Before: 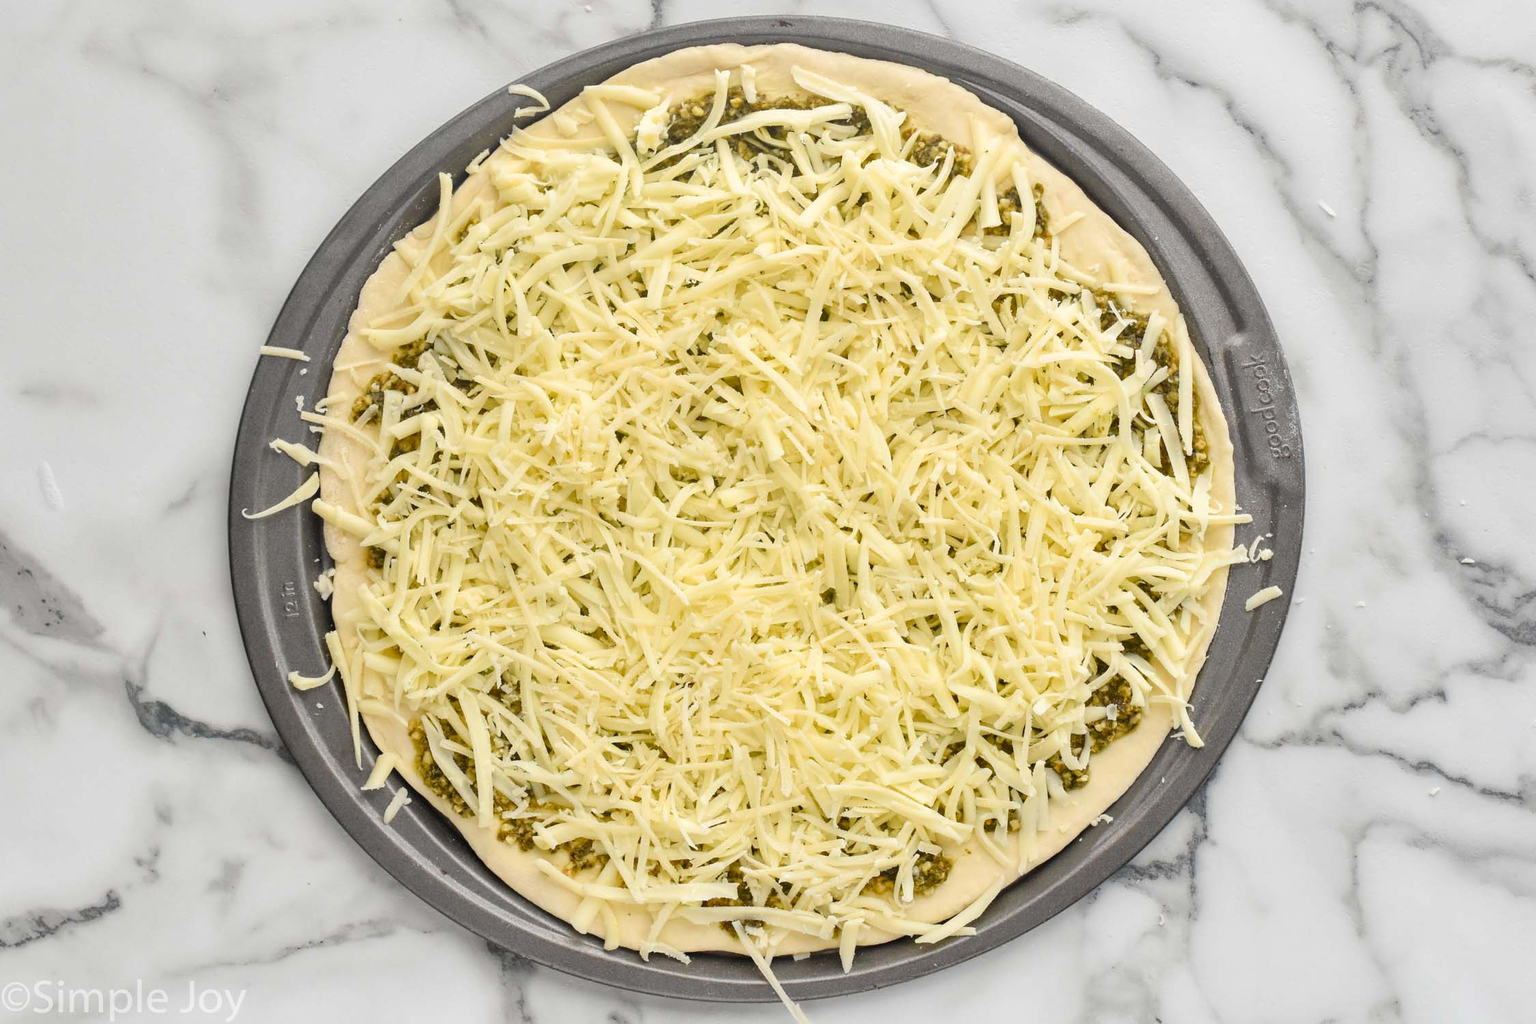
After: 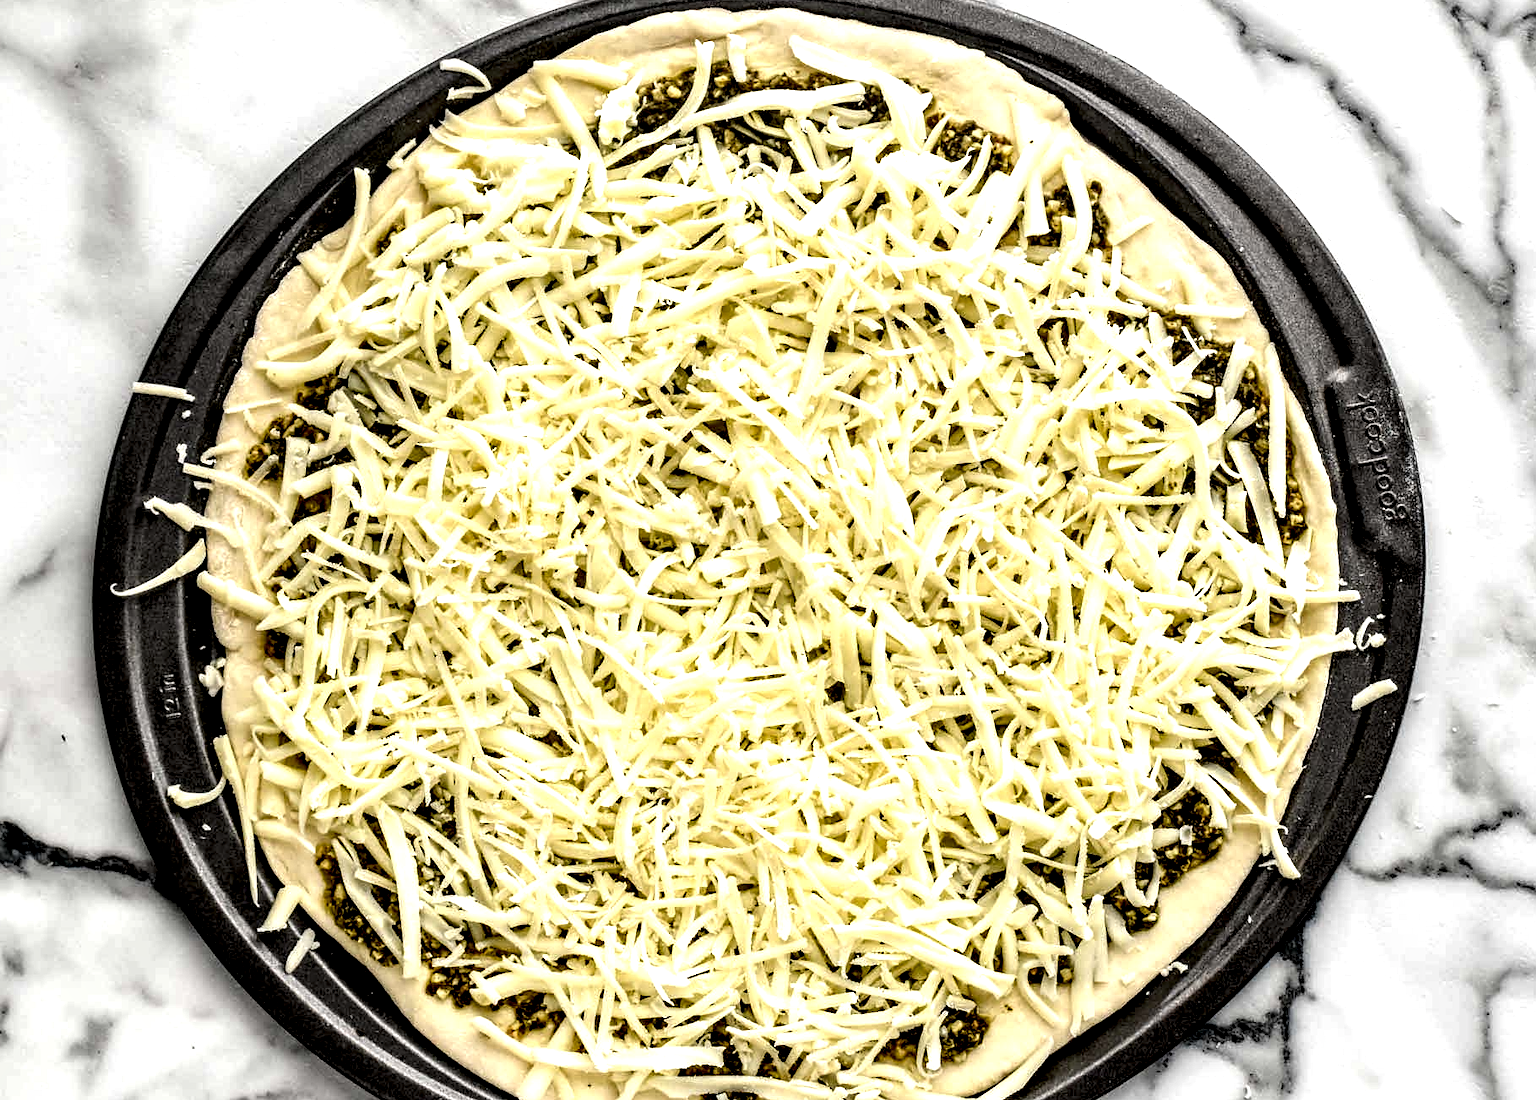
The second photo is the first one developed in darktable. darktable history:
local contrast: highlights 117%, shadows 42%, detail 291%
levels: levels [0.062, 0.494, 0.925]
crop: left 9.966%, top 3.659%, right 9.173%, bottom 9.444%
